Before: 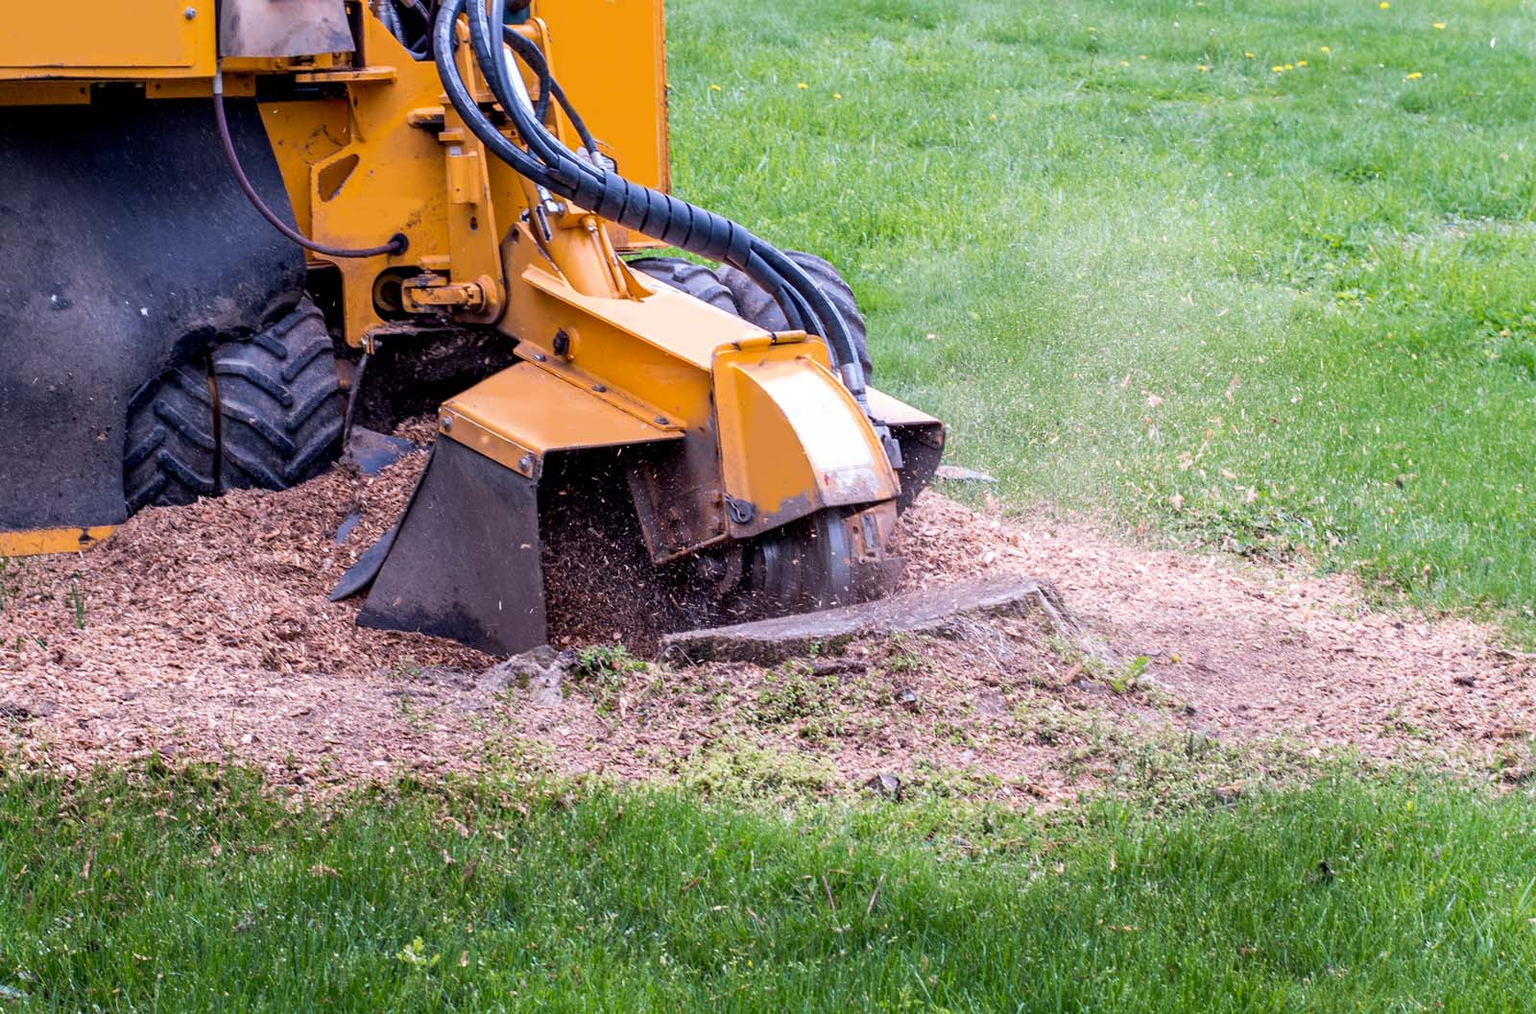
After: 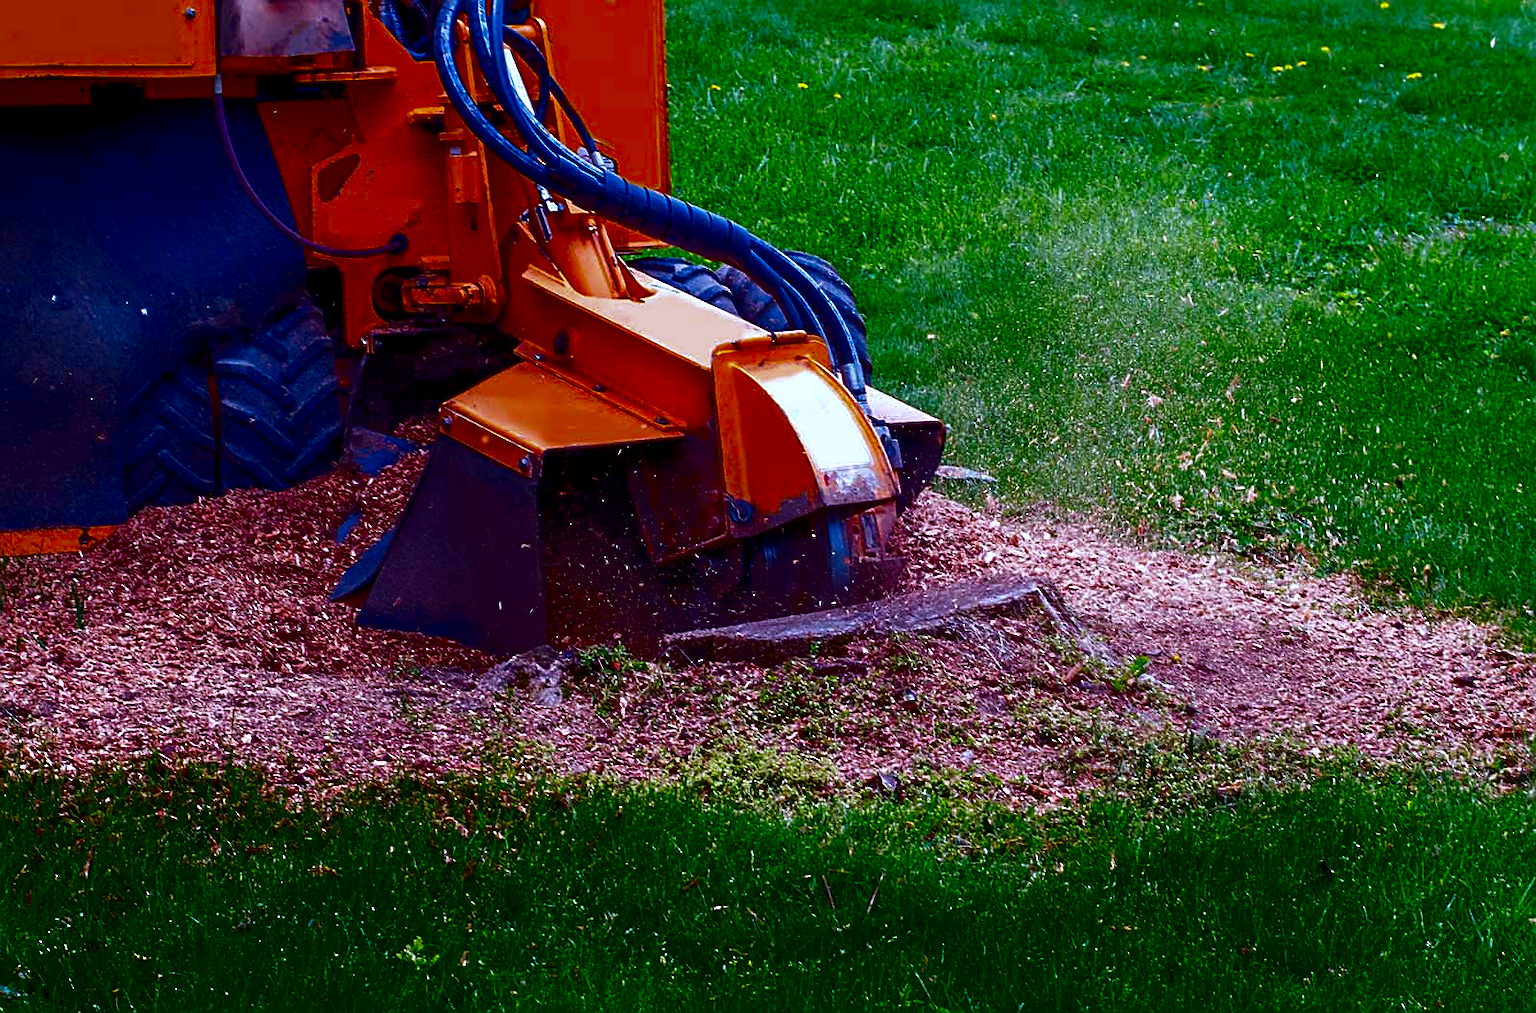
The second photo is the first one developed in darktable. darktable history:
sharpen: amount 0.46
contrast brightness saturation: brightness -0.998, saturation 0.98
color correction: highlights a* -1.91, highlights b* -18.16
